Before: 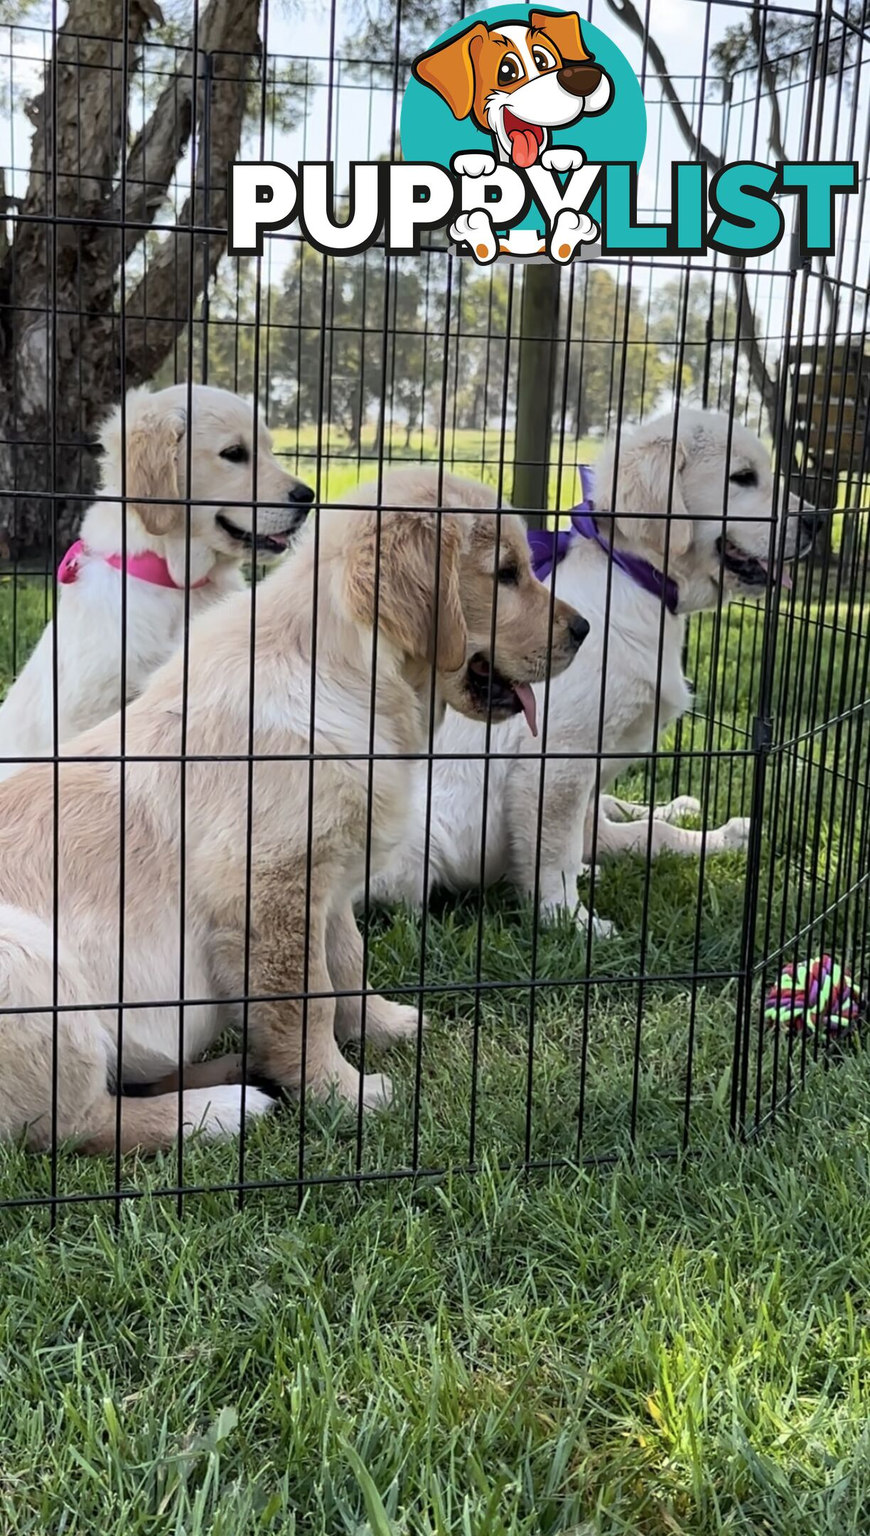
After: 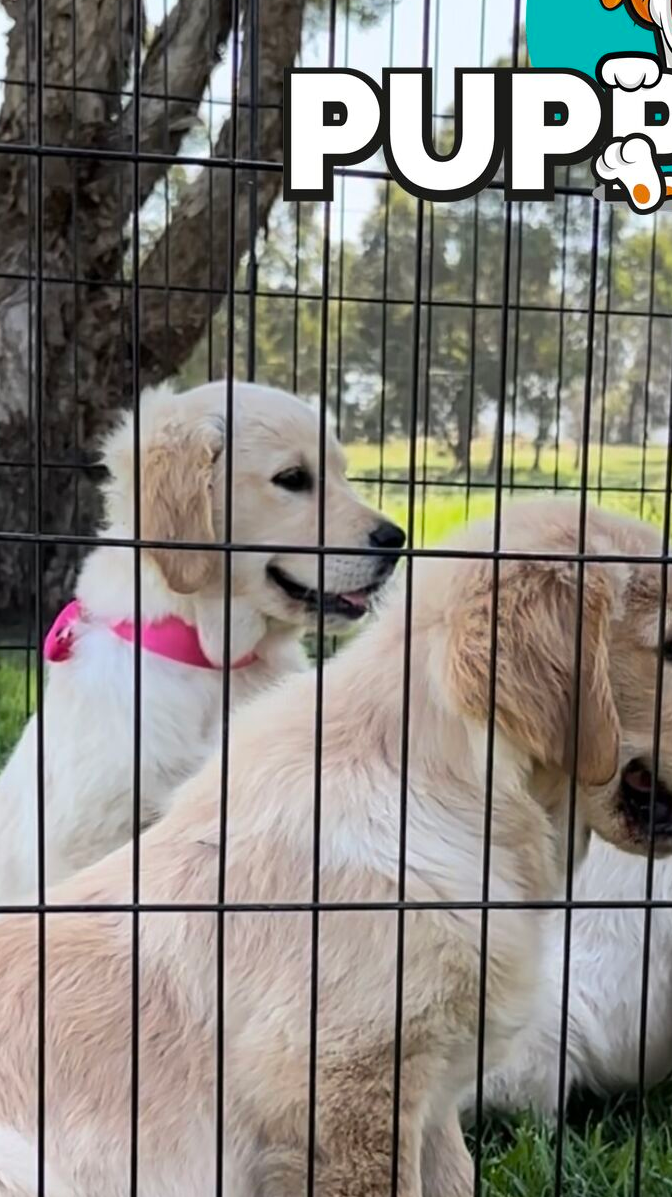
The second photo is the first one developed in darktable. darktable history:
crop and rotate: left 3.041%, top 7.398%, right 42.006%, bottom 37.155%
